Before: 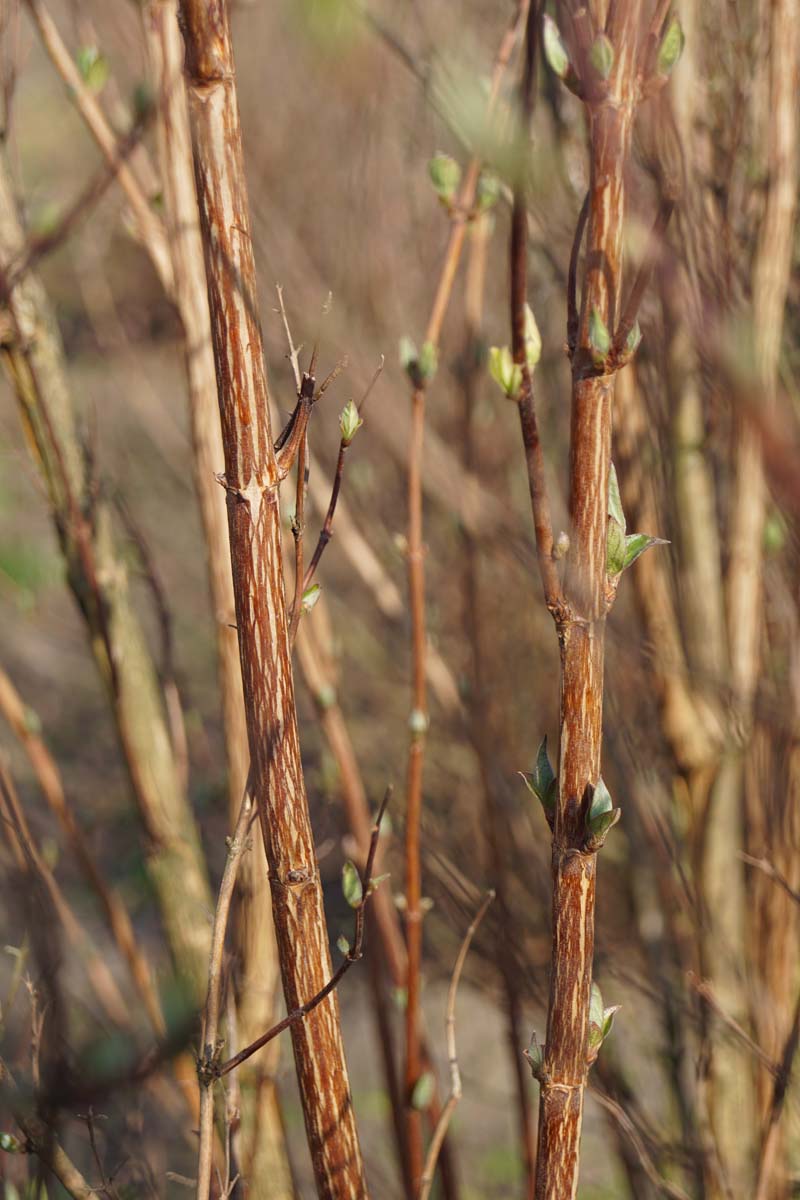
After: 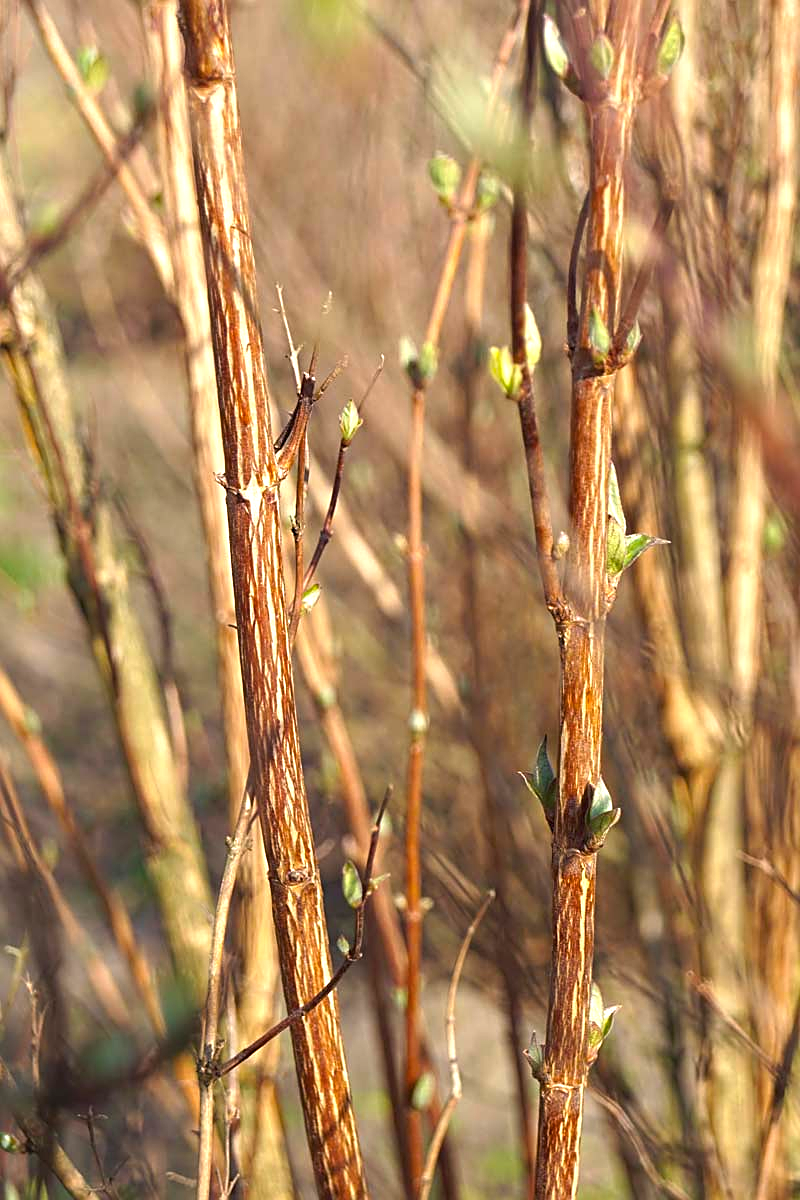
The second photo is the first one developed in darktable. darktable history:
color balance rgb: perceptual saturation grading › global saturation 0.923%, perceptual brilliance grading › global brilliance 24.752%, global vibrance 20%
sharpen: on, module defaults
